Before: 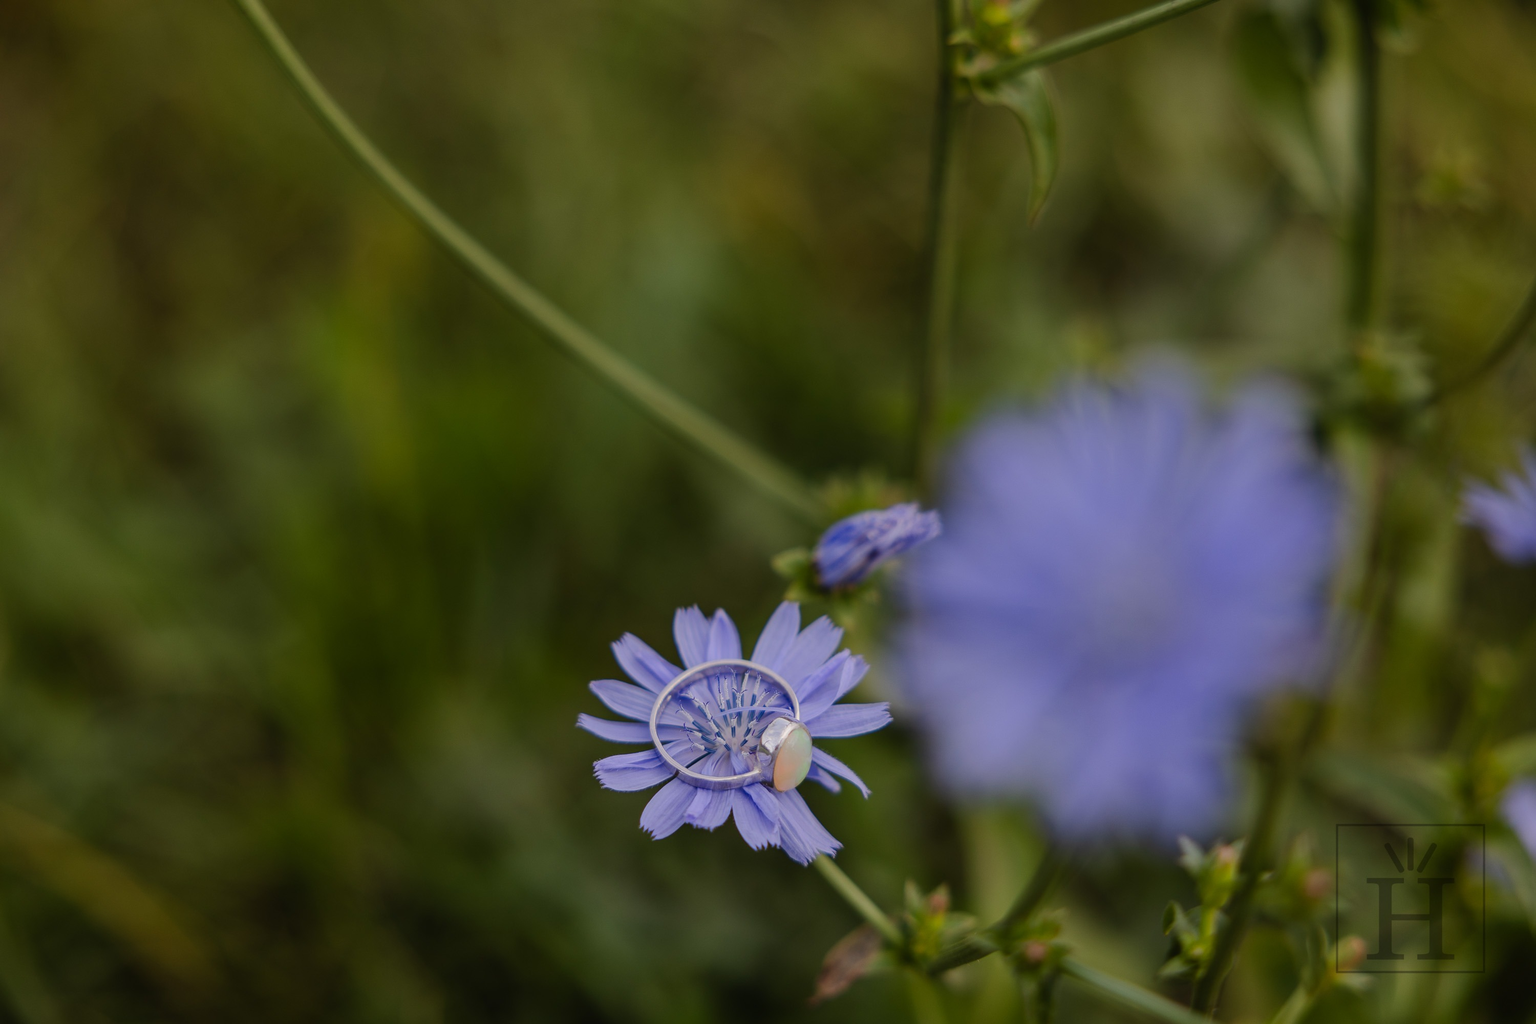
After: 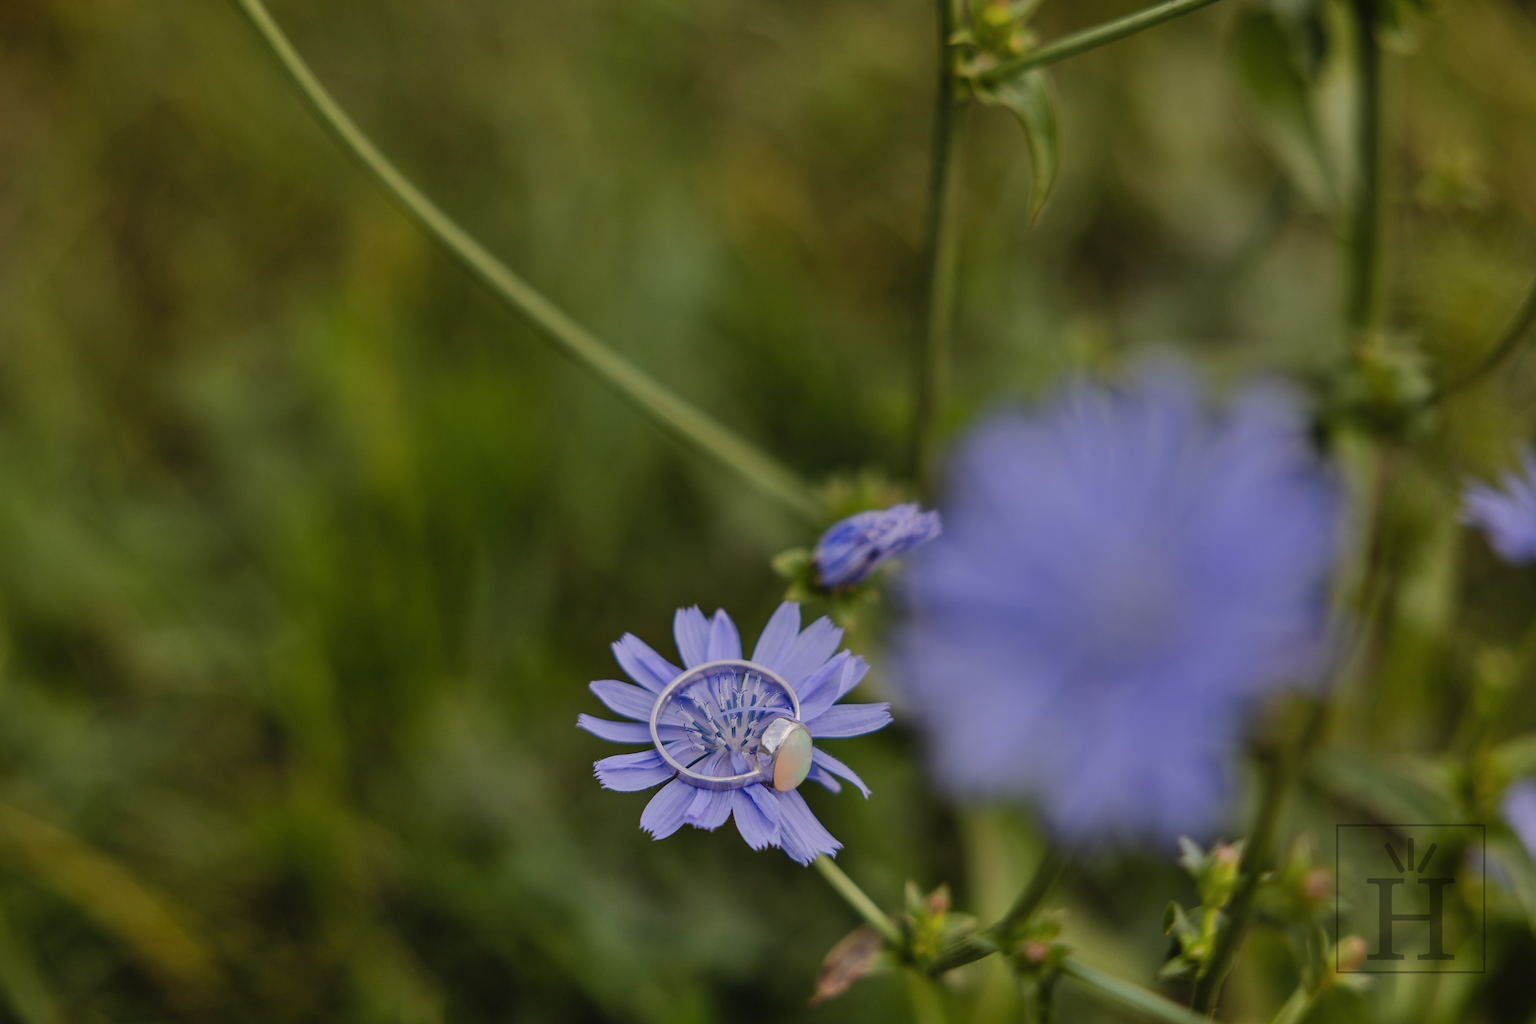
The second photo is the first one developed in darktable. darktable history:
shadows and highlights: low approximation 0.01, soften with gaussian
exposure: exposure -0.071 EV, compensate highlight preservation false
